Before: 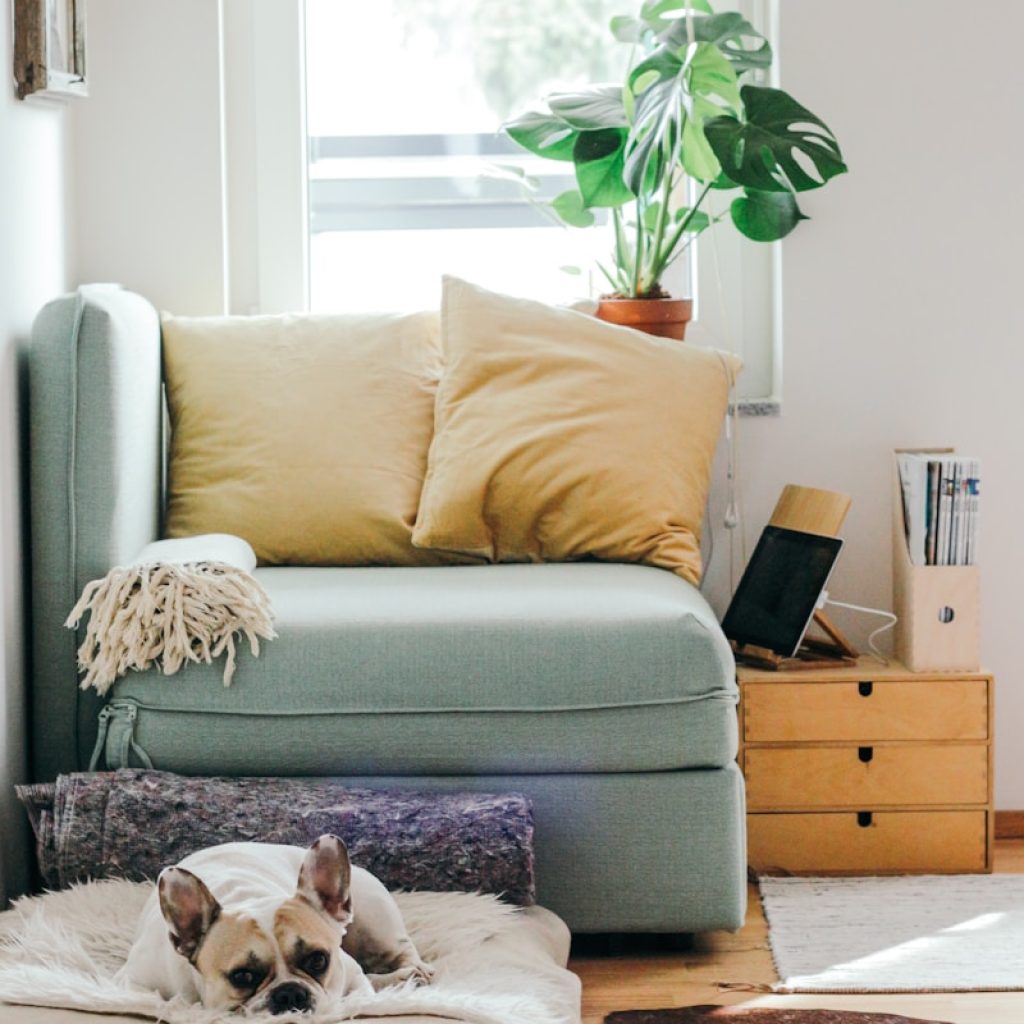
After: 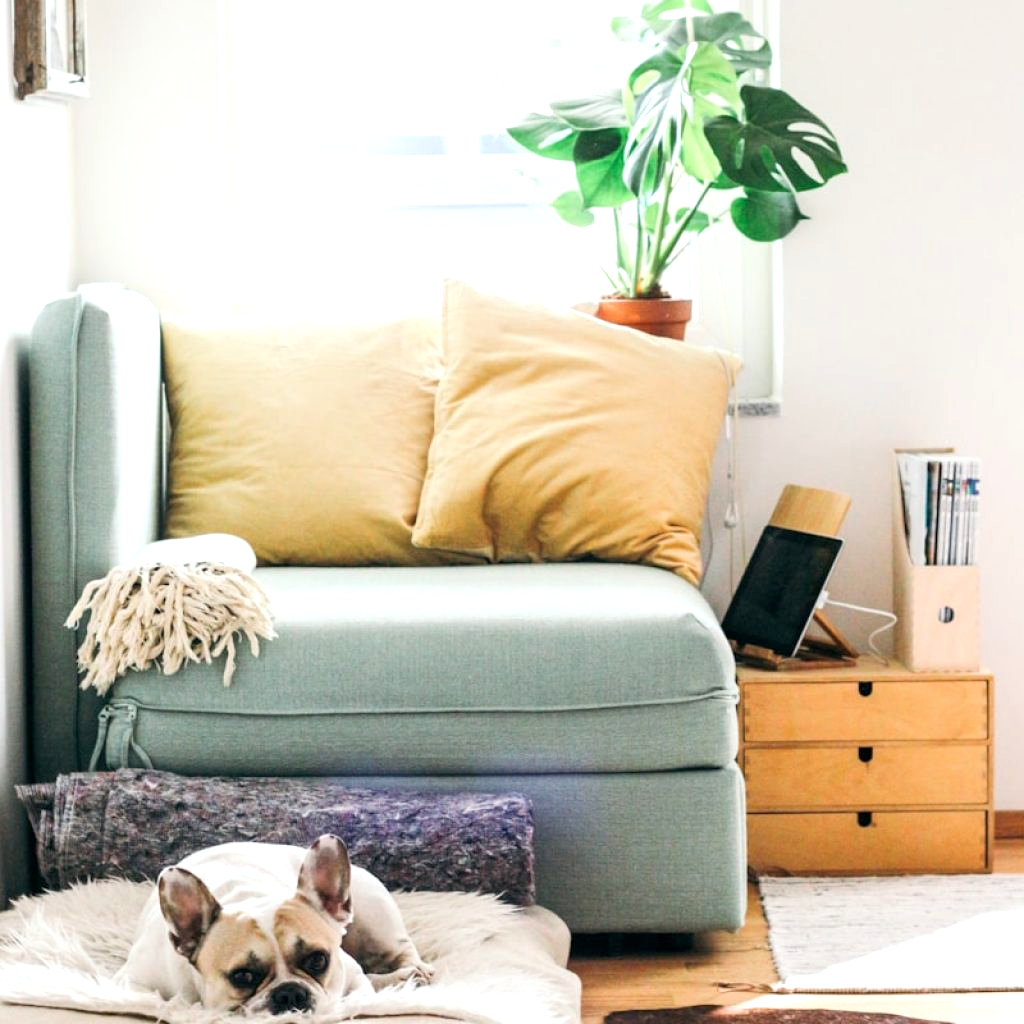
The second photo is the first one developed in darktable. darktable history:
exposure: black level correction 0.001, exposure 0.673 EV, compensate highlight preservation false
